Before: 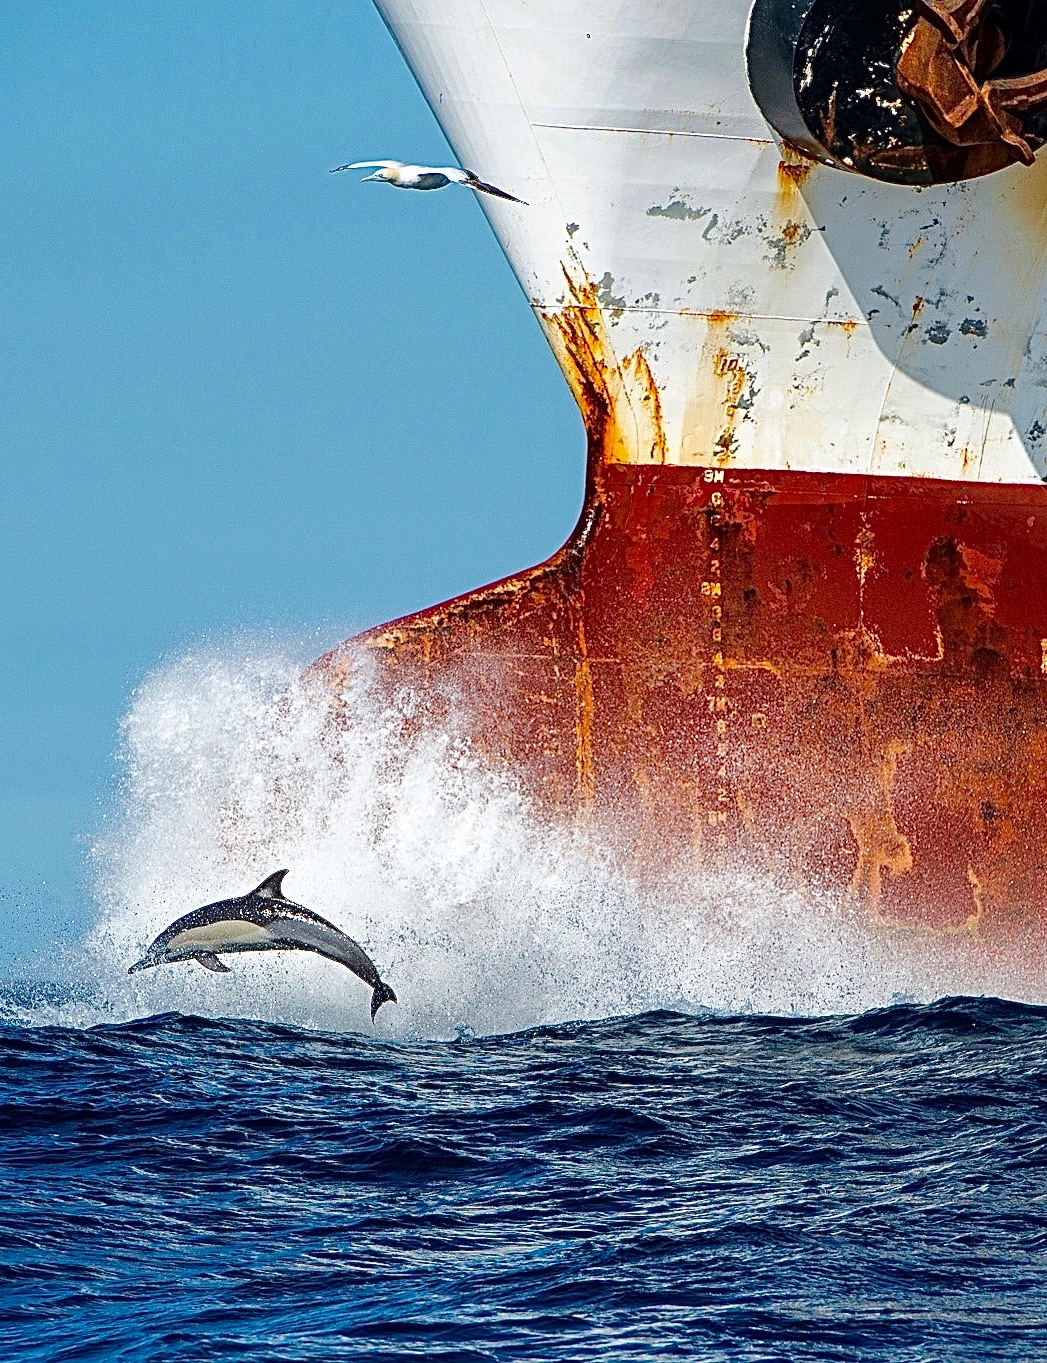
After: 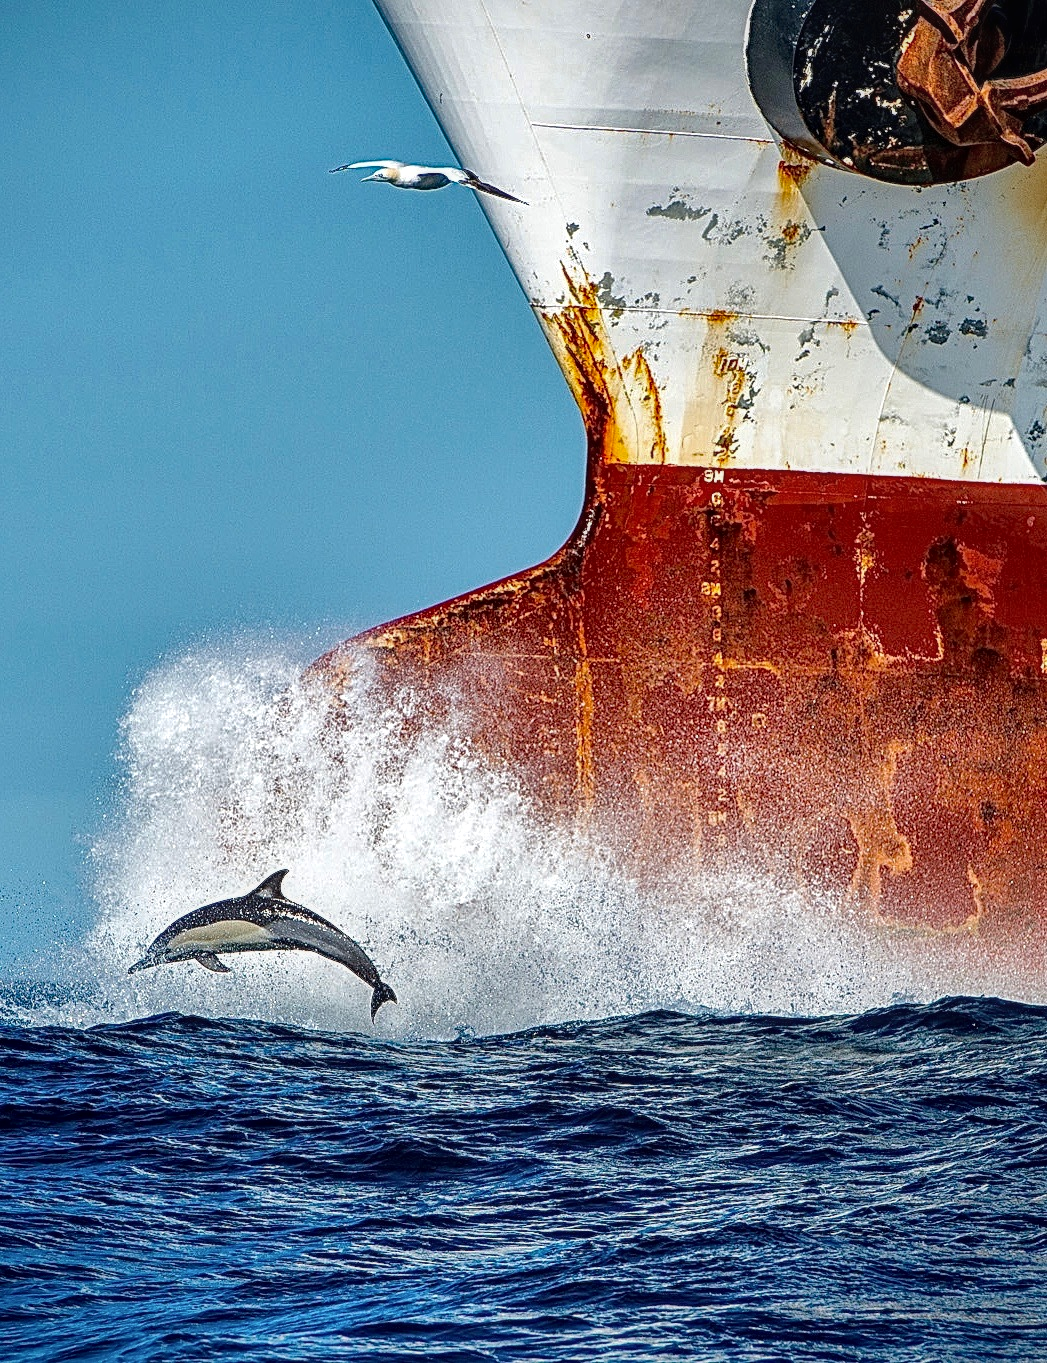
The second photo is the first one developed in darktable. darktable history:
shadows and highlights: soften with gaussian
vignetting: fall-off start 97.39%, fall-off radius 77.8%, brightness -0.566, saturation 0.003, width/height ratio 1.11
local contrast: on, module defaults
